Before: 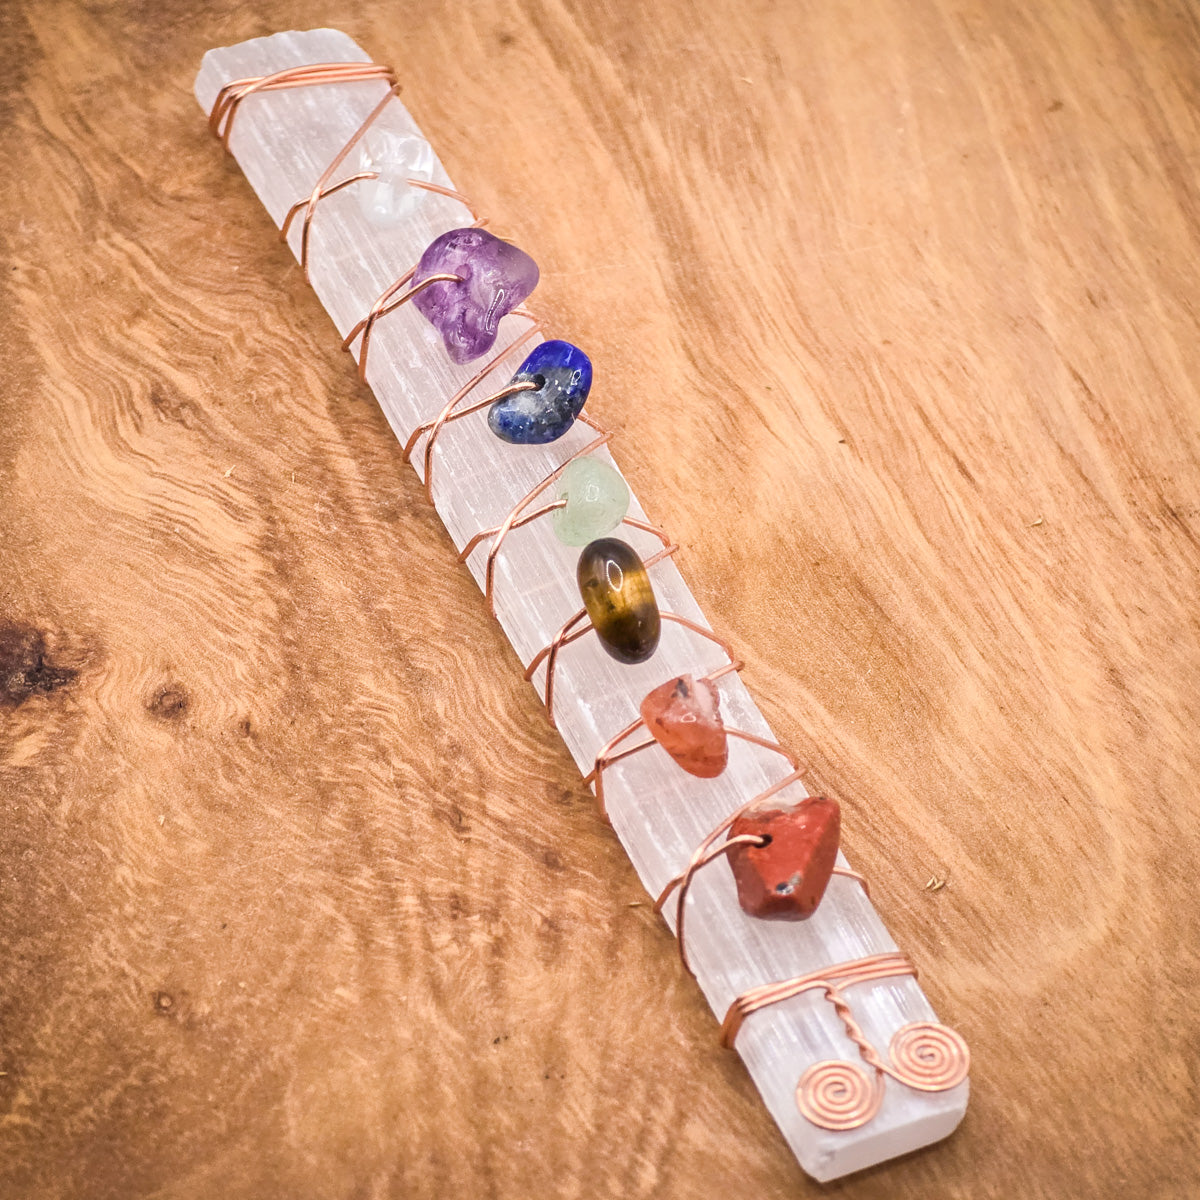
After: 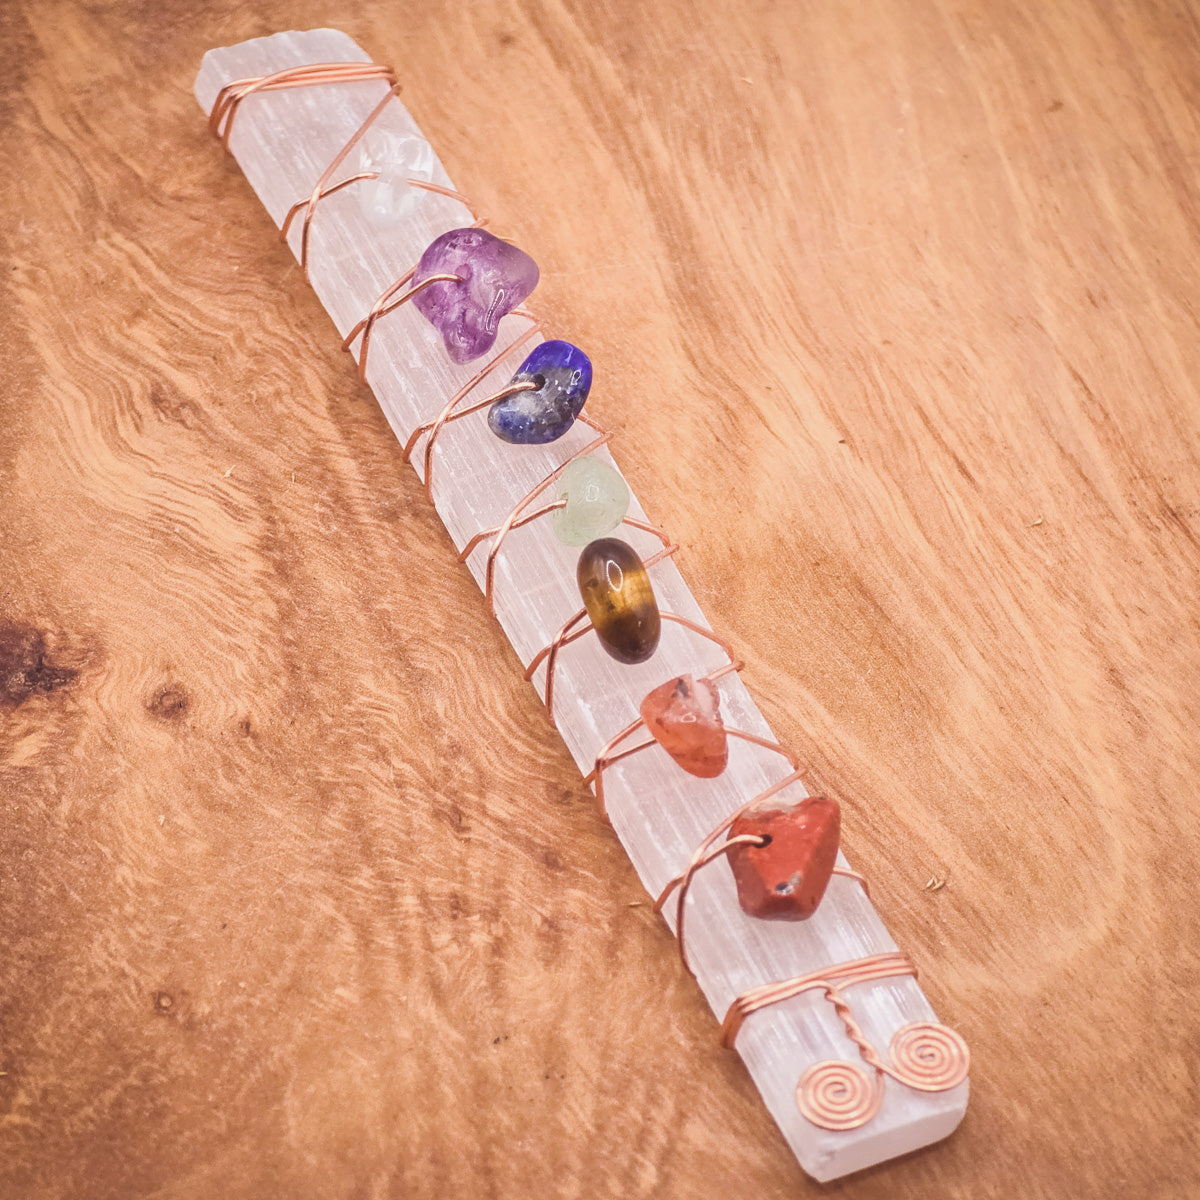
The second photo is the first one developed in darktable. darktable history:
rgb levels: mode RGB, independent channels, levels [[0, 0.474, 1], [0, 0.5, 1], [0, 0.5, 1]]
color balance: lift [1.01, 1, 1, 1], gamma [1.097, 1, 1, 1], gain [0.85, 1, 1, 1]
